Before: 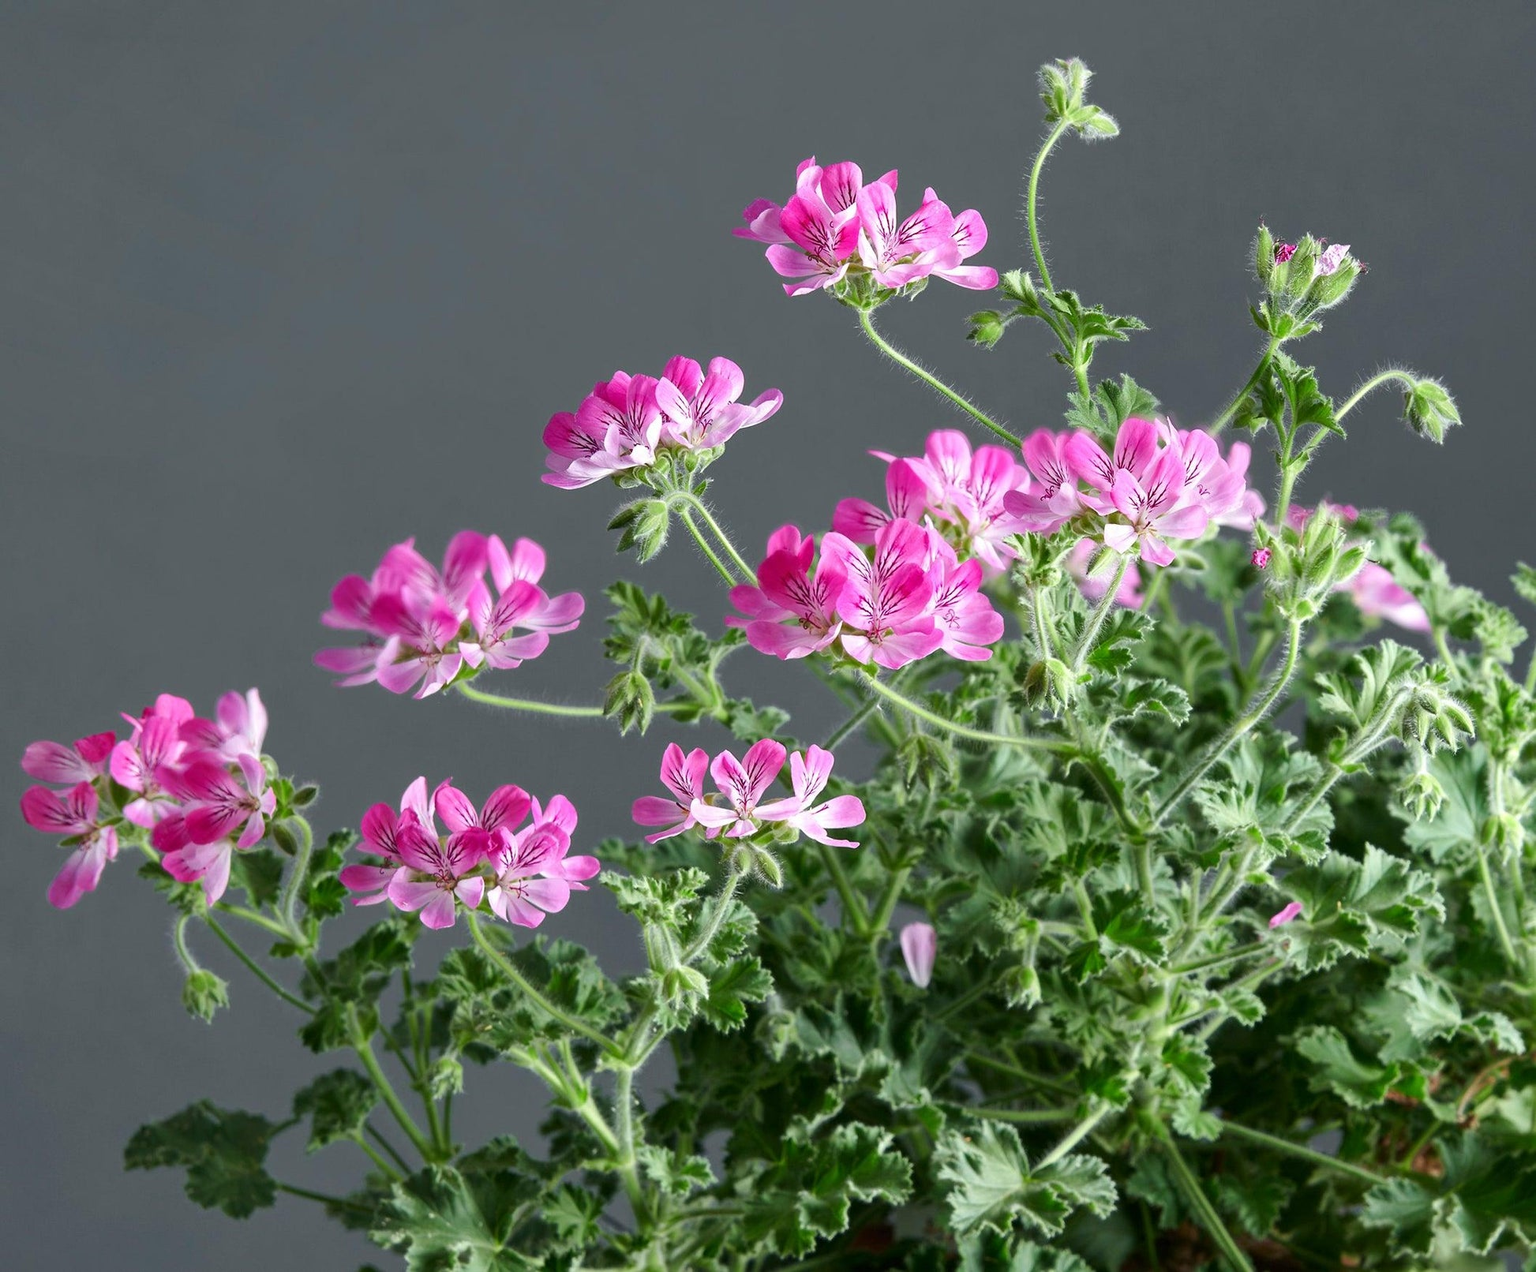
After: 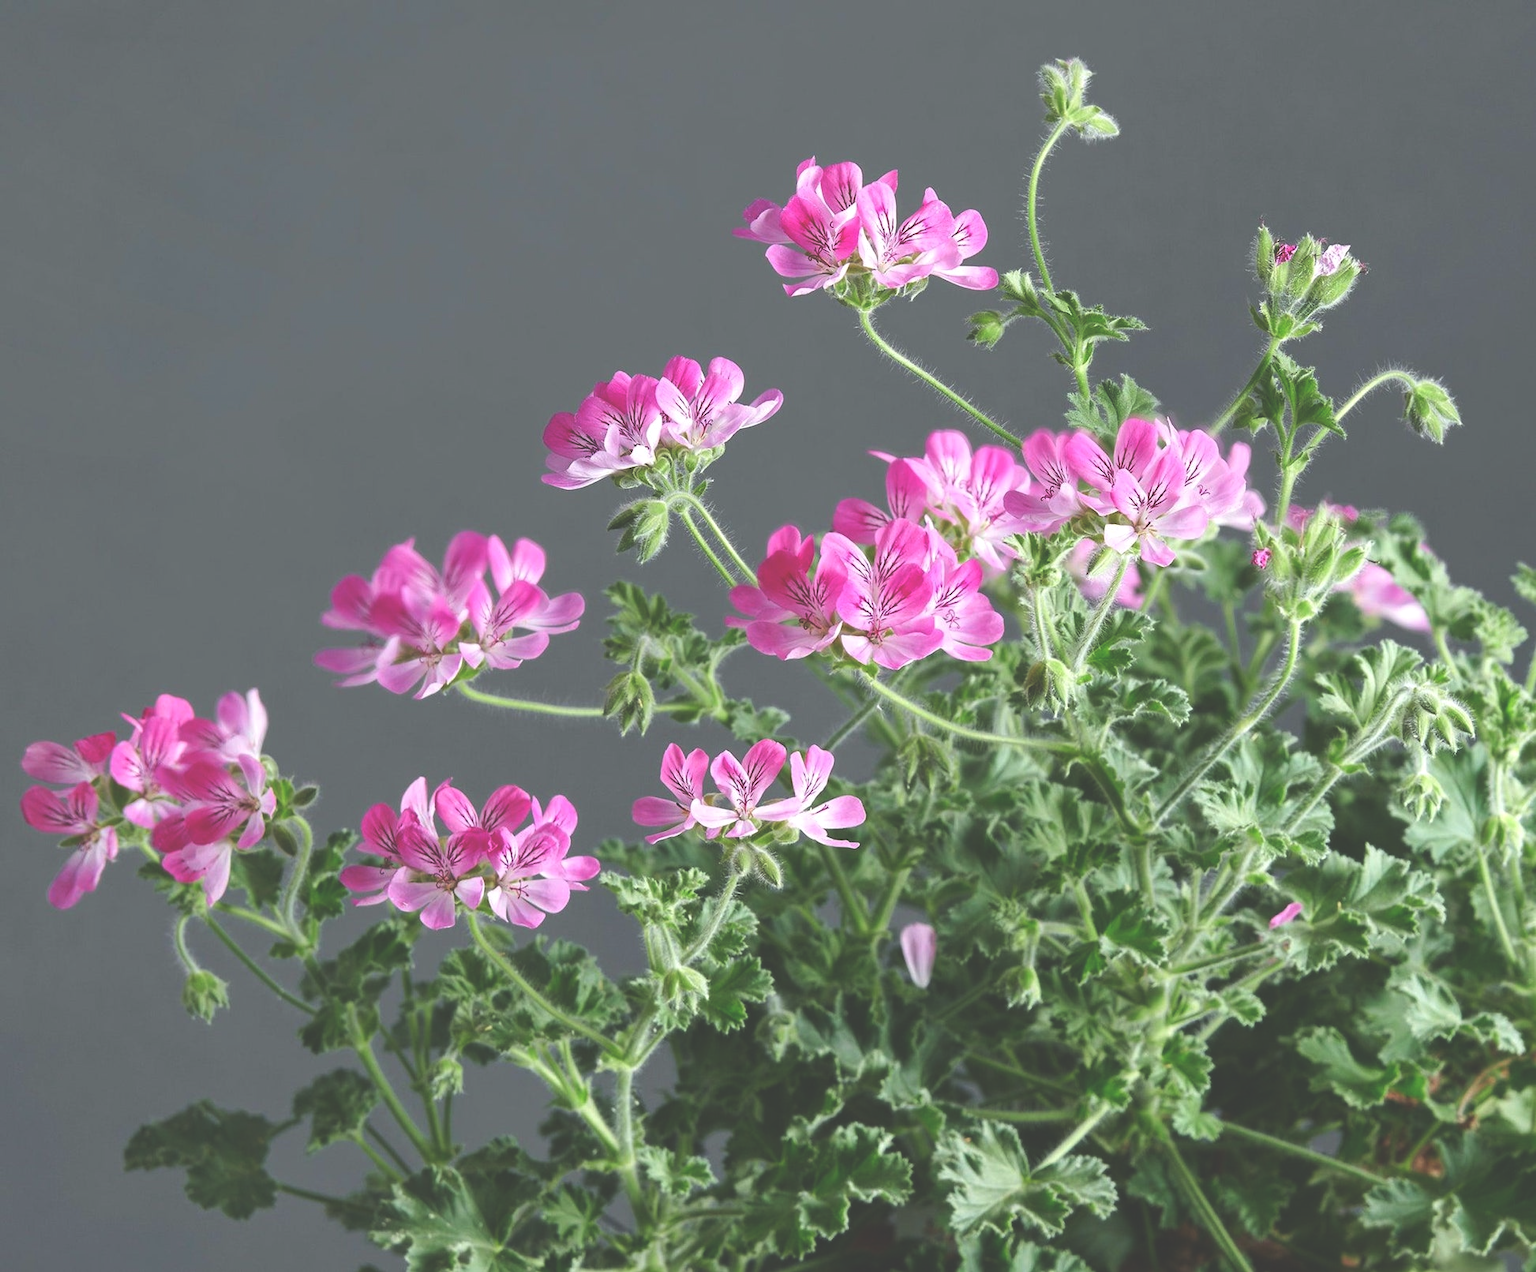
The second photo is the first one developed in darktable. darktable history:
exposure: black level correction -0.041, exposure 0.063 EV, compensate highlight preservation false
